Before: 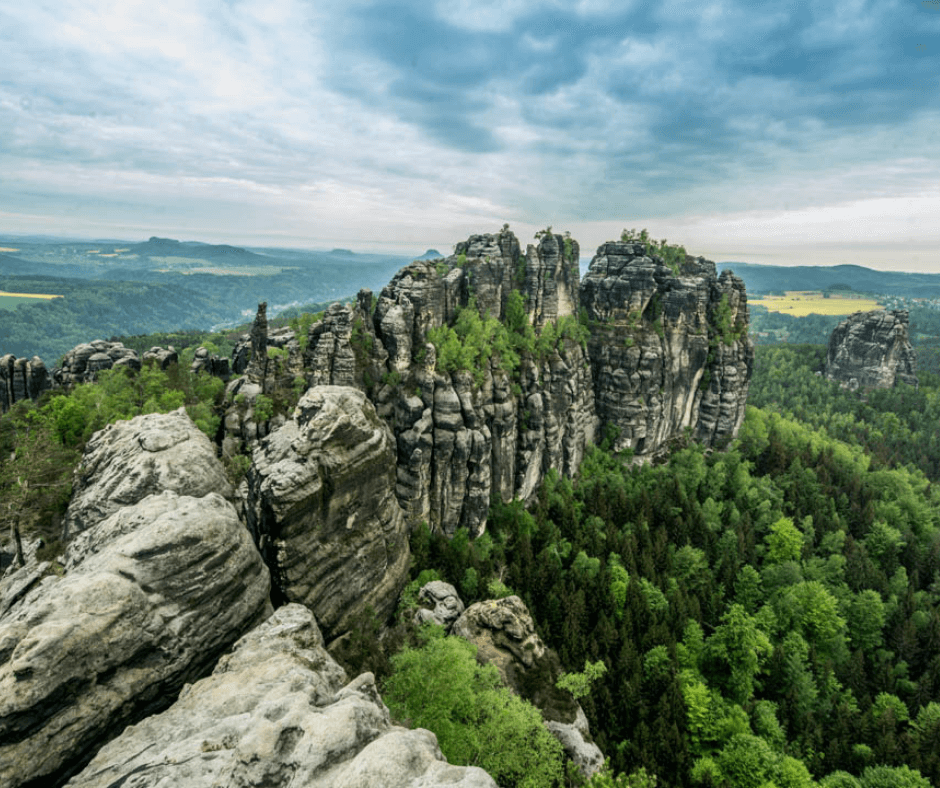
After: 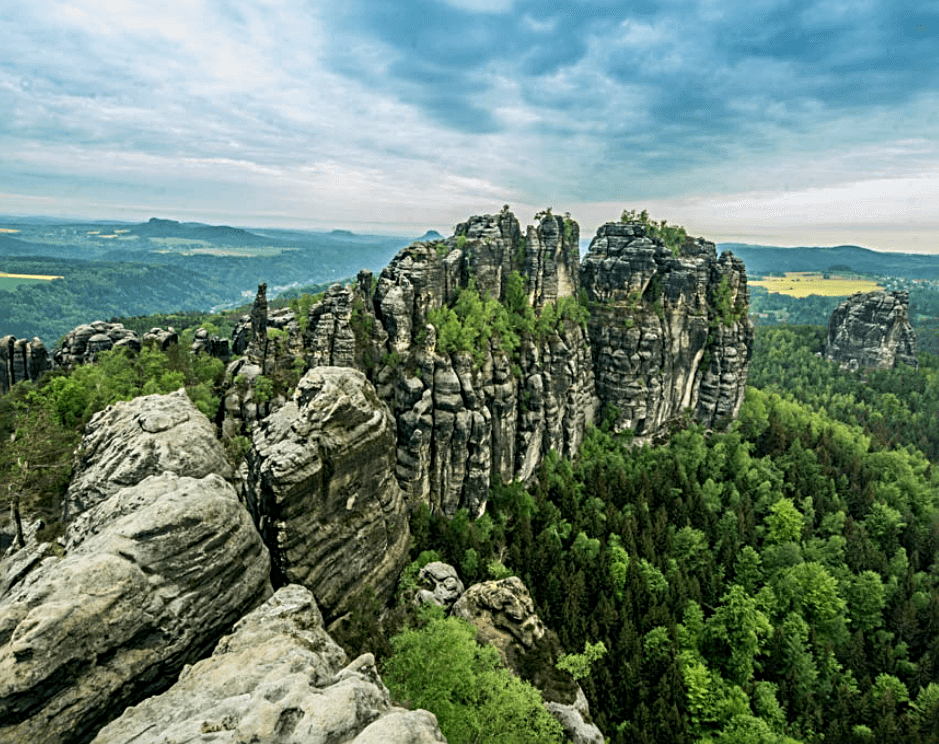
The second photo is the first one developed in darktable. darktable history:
velvia: on, module defaults
crop and rotate: top 2.479%, bottom 3.018%
sharpen: radius 3.119
